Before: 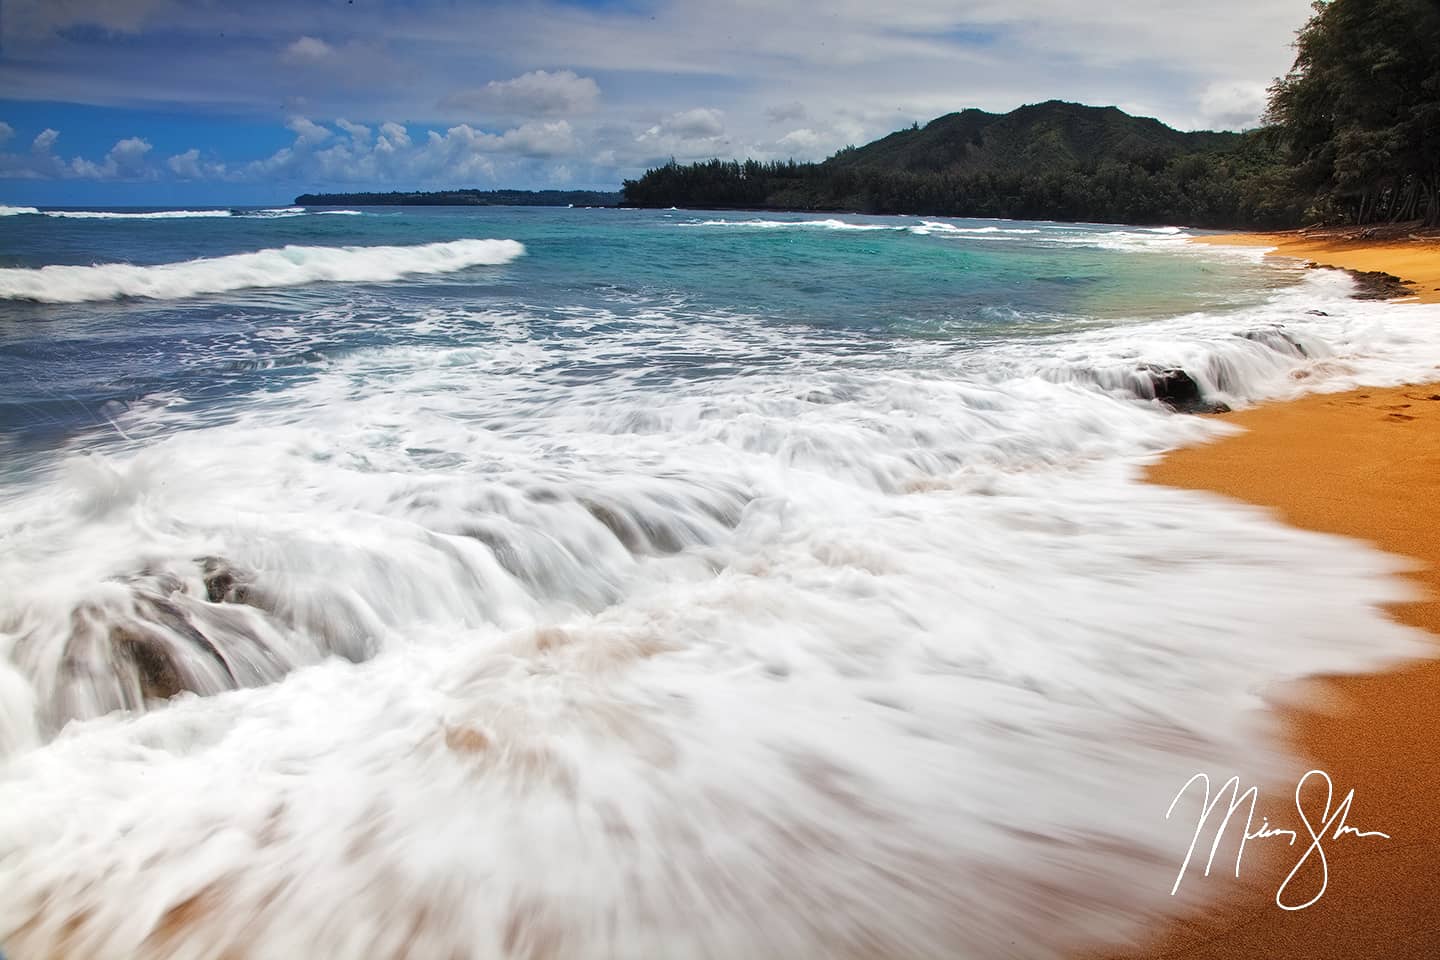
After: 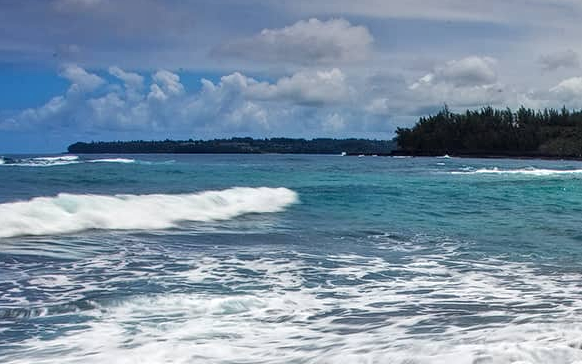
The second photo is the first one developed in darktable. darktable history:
crop: left 15.772%, top 5.459%, right 43.804%, bottom 56.551%
local contrast: on, module defaults
